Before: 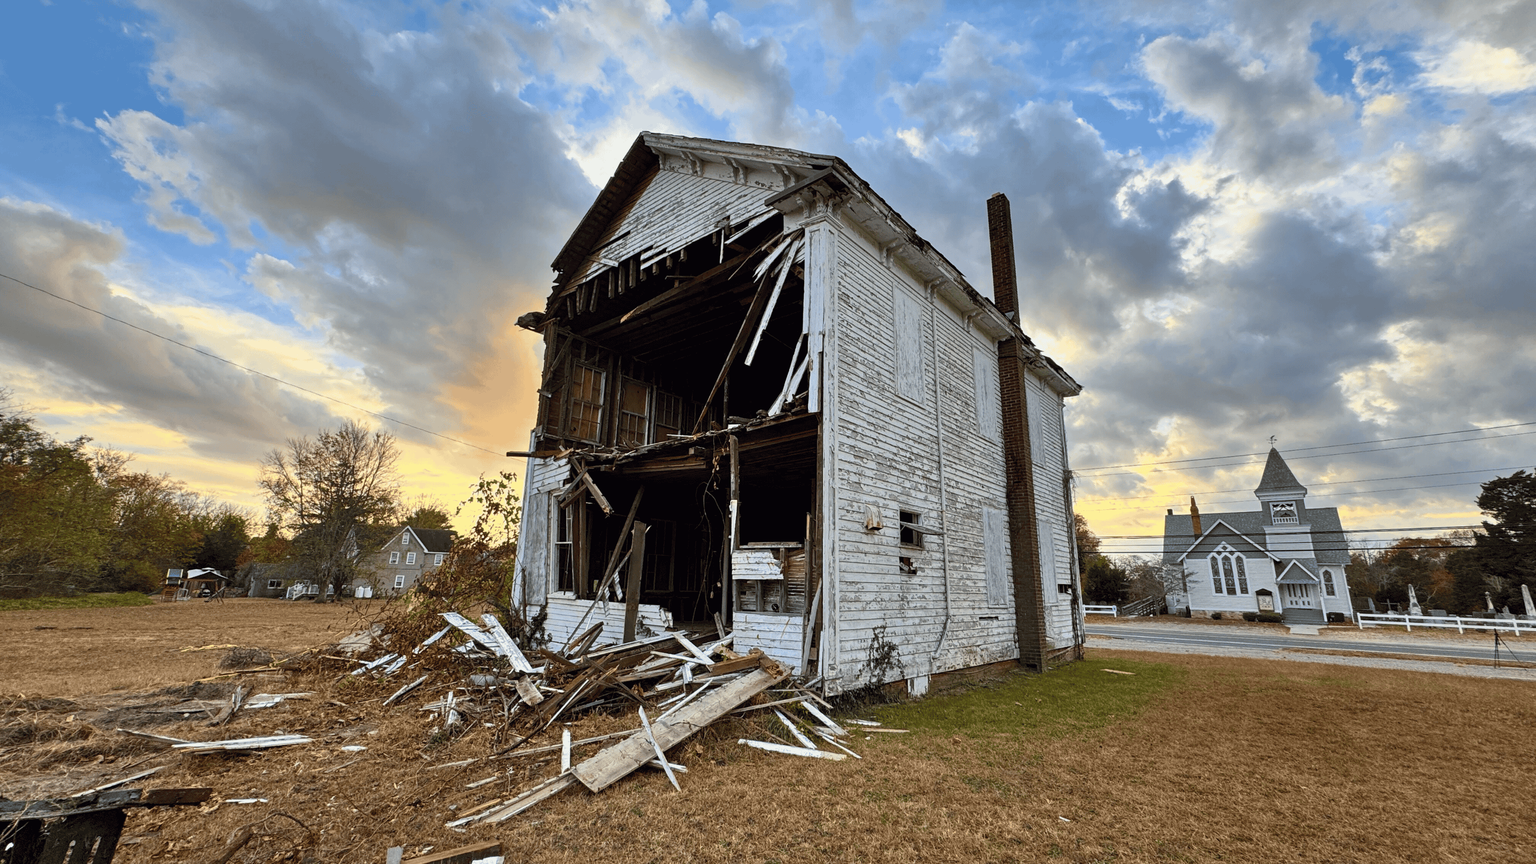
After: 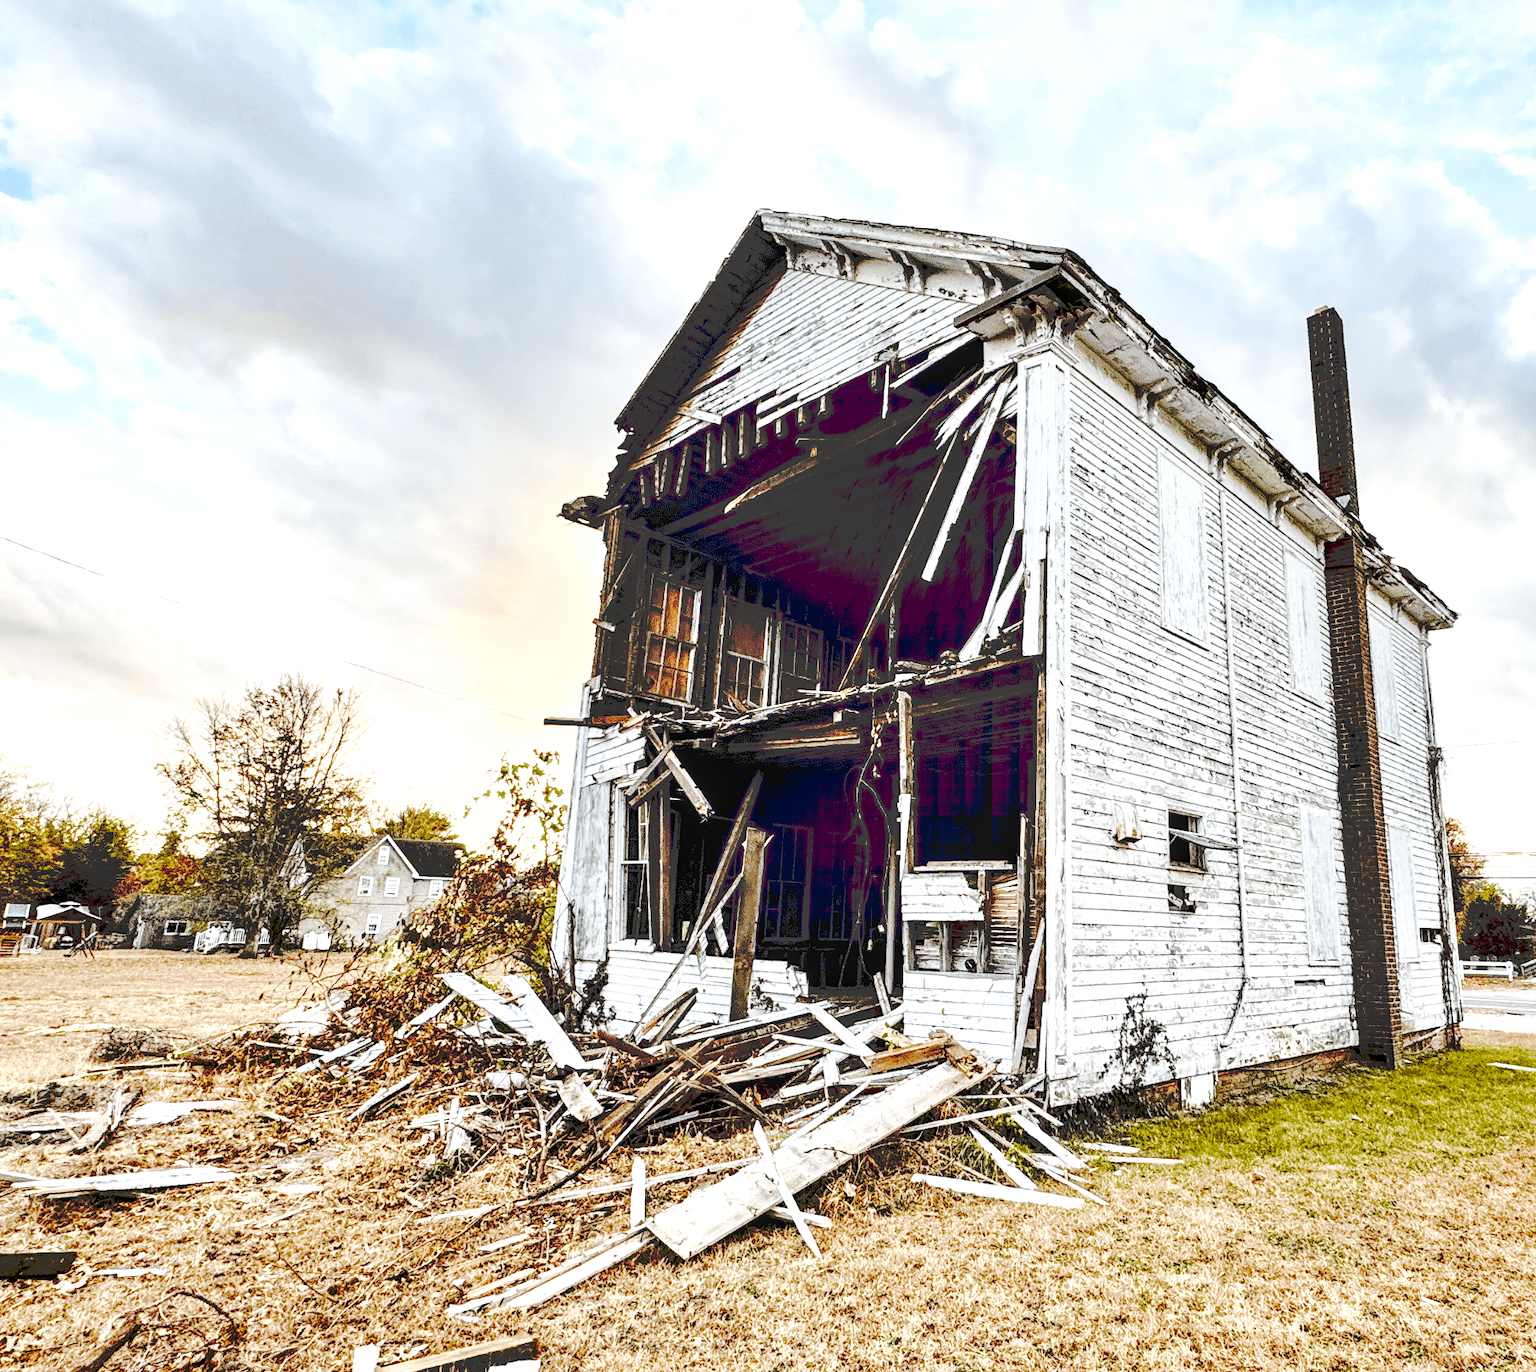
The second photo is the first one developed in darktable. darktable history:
tone equalizer: -8 EV -0.756 EV, -7 EV -0.718 EV, -6 EV -0.64 EV, -5 EV -0.393 EV, -3 EV 0.382 EV, -2 EV 0.6 EV, -1 EV 0.674 EV, +0 EV 0.745 EV, edges refinement/feathering 500, mask exposure compensation -1.57 EV, preserve details no
contrast equalizer: octaves 7, y [[0.439, 0.44, 0.442, 0.457, 0.493, 0.498], [0.5 ×6], [0.5 ×6], [0 ×6], [0 ×6]], mix -0.986
tone curve: curves: ch0 [(0, 0) (0.003, 0.169) (0.011, 0.169) (0.025, 0.169) (0.044, 0.173) (0.069, 0.178) (0.1, 0.183) (0.136, 0.185) (0.177, 0.197) (0.224, 0.227) (0.277, 0.292) (0.335, 0.391) (0.399, 0.491) (0.468, 0.592) (0.543, 0.672) (0.623, 0.734) (0.709, 0.785) (0.801, 0.844) (0.898, 0.893) (1, 1)], preserve colors none
local contrast: detail 130%
exposure: black level correction 0, exposure 0.7 EV, compensate exposure bias true, compensate highlight preservation false
base curve: curves: ch0 [(0, 0) (0.028, 0.03) (0.121, 0.232) (0.46, 0.748) (0.859, 0.968) (1, 1)], preserve colors none
crop: left 10.729%, right 26.29%
